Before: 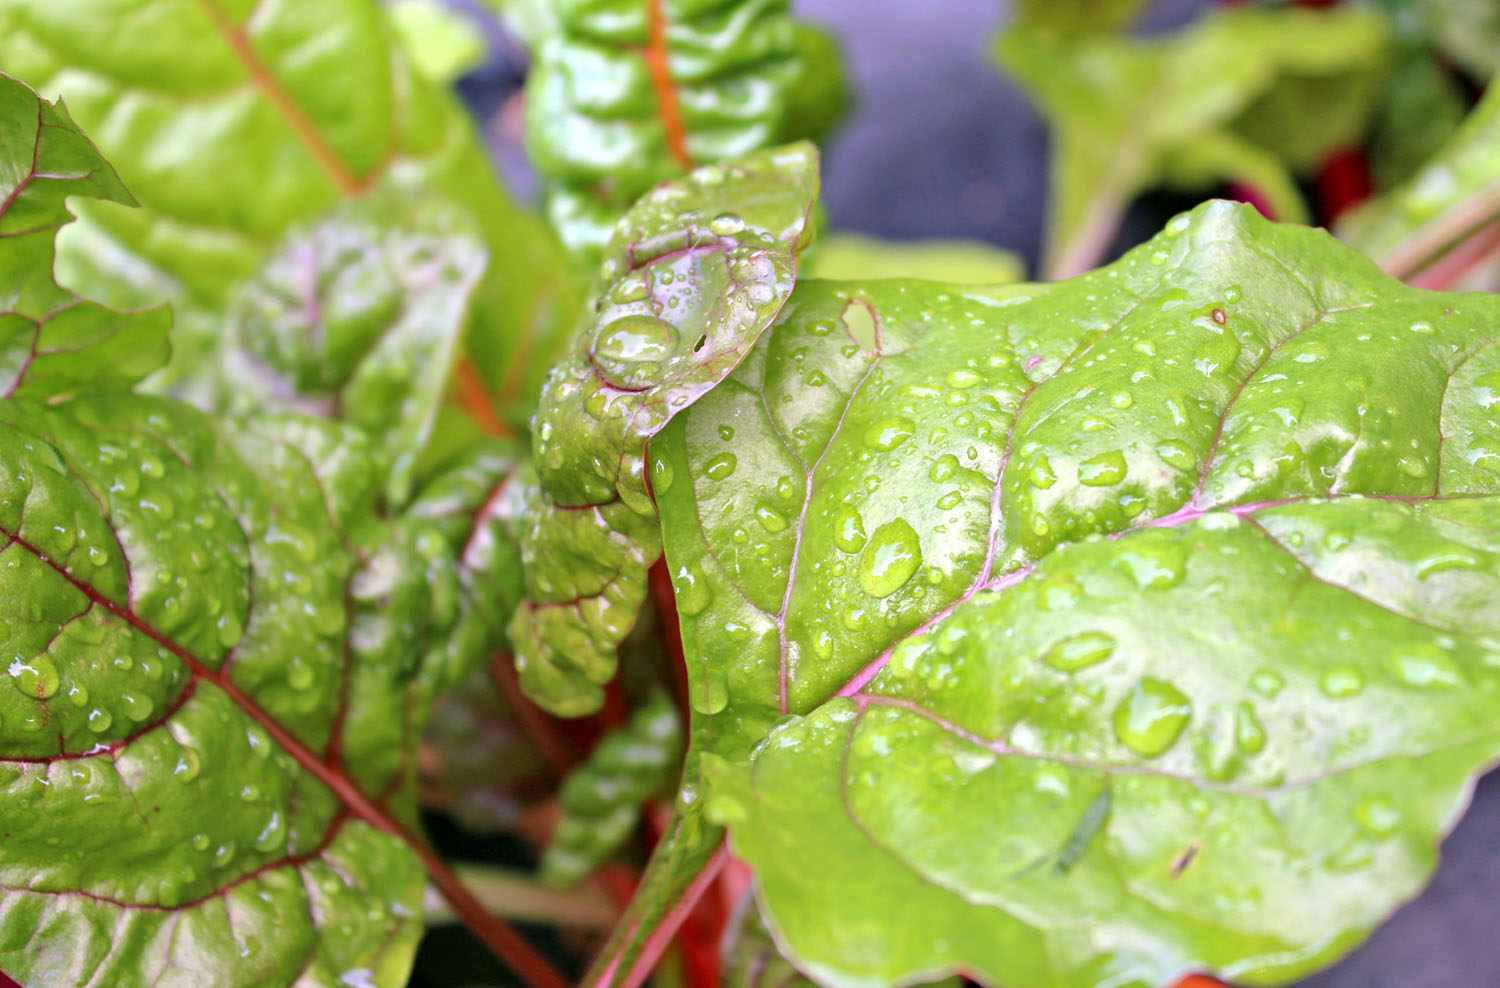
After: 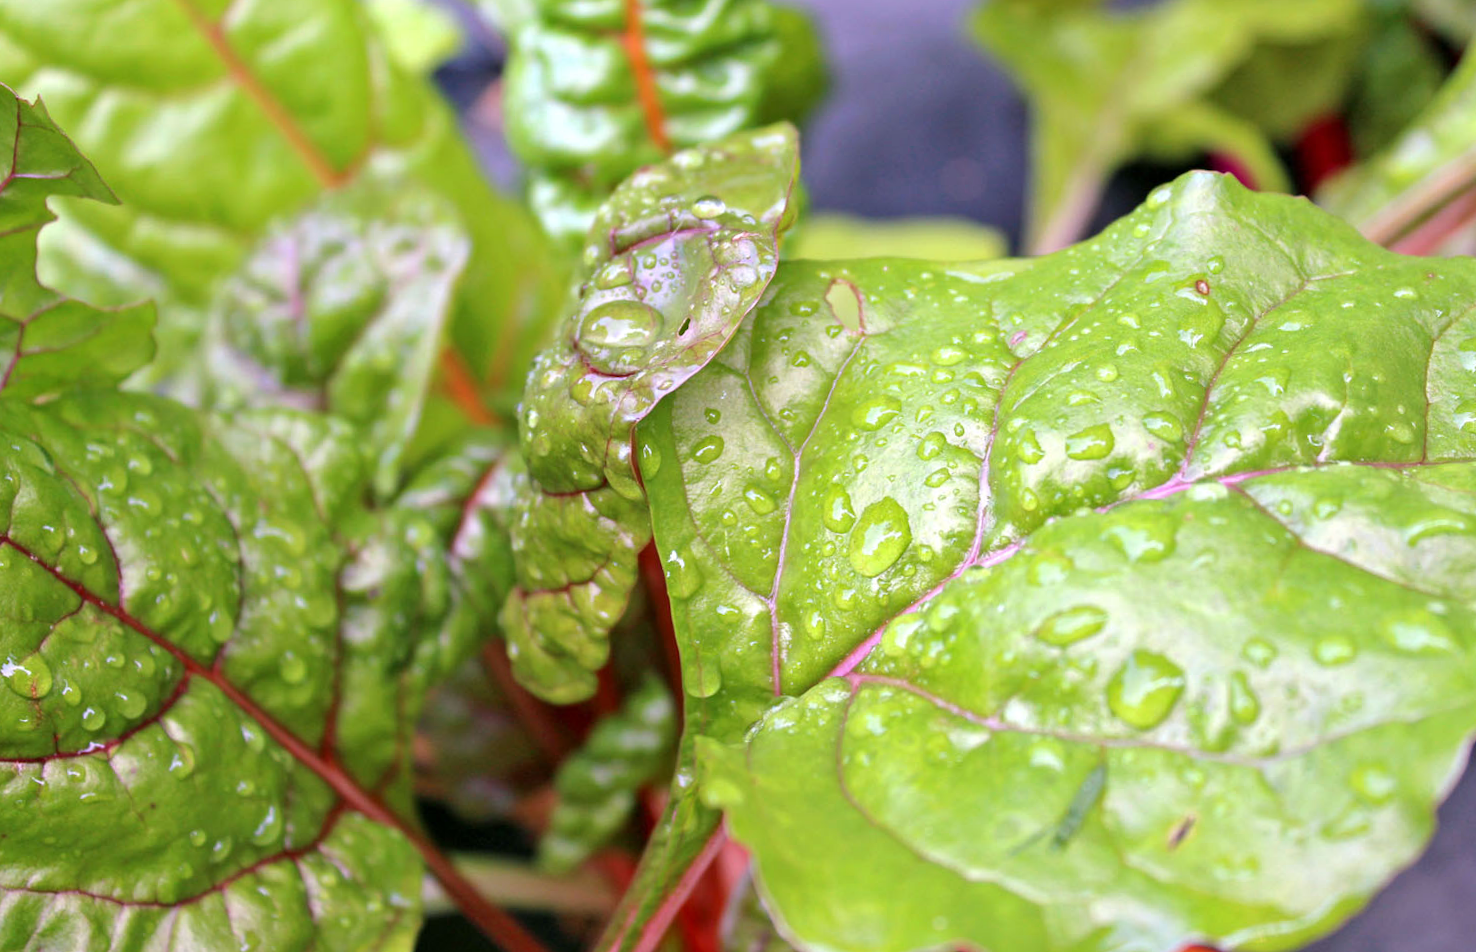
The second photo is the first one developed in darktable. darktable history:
tone equalizer: on, module defaults
rotate and perspective: rotation -1.42°, crop left 0.016, crop right 0.984, crop top 0.035, crop bottom 0.965
